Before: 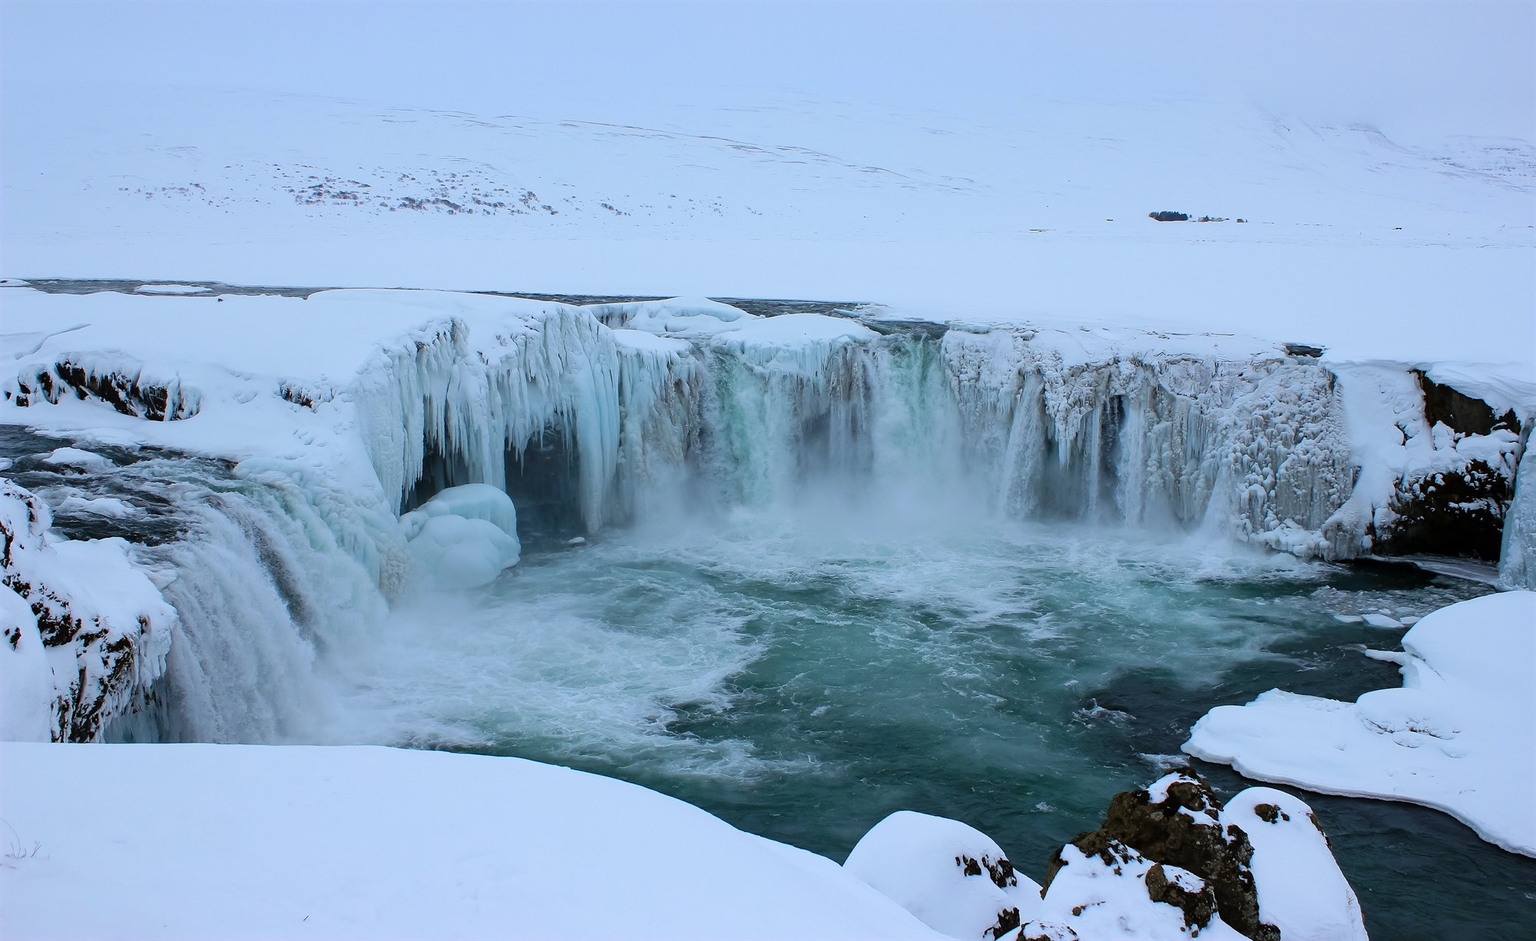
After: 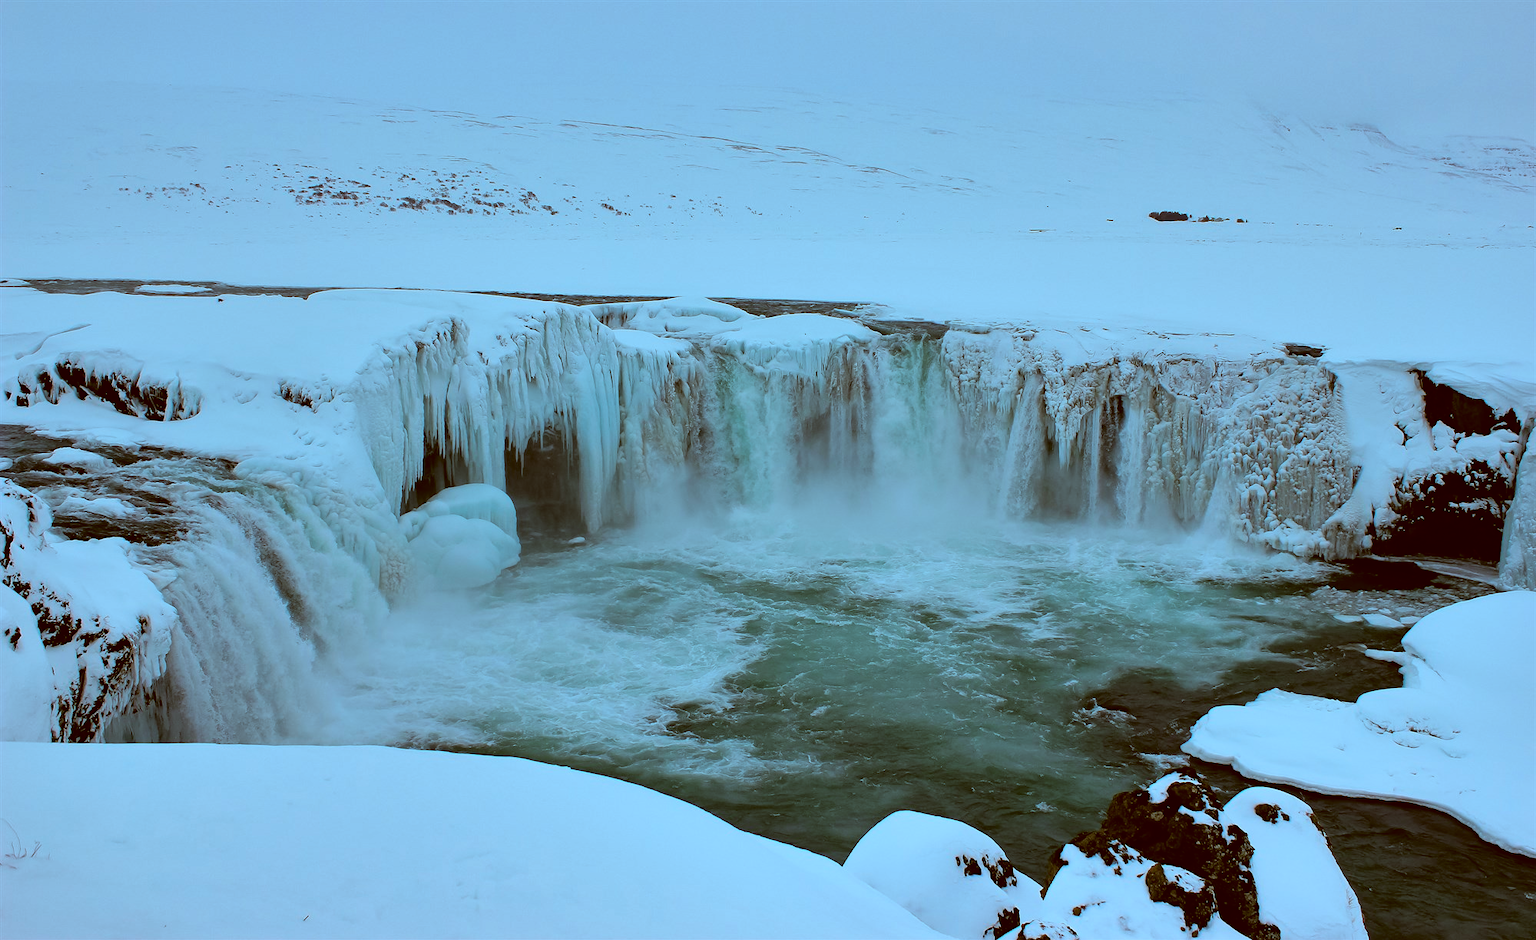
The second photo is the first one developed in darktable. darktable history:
color correction: highlights a* -14.62, highlights b* -16.22, shadows a* 10.12, shadows b* 29.4
rgb curve: curves: ch0 [(0, 0) (0.136, 0.078) (0.262, 0.245) (0.414, 0.42) (1, 1)], compensate middle gray true, preserve colors basic power
shadows and highlights: highlights color adjustment 0%, low approximation 0.01, soften with gaussian
